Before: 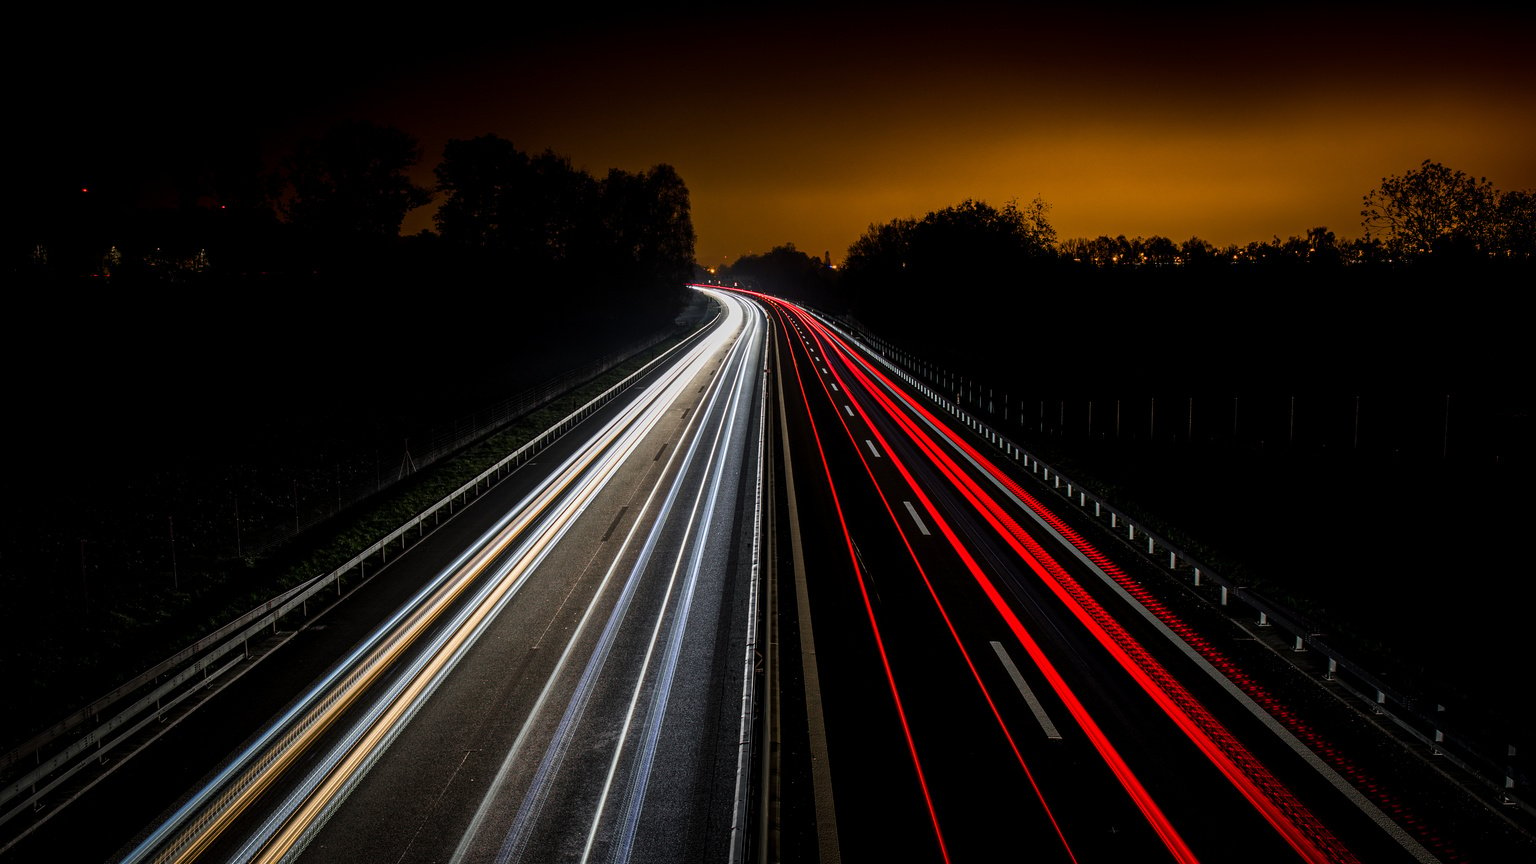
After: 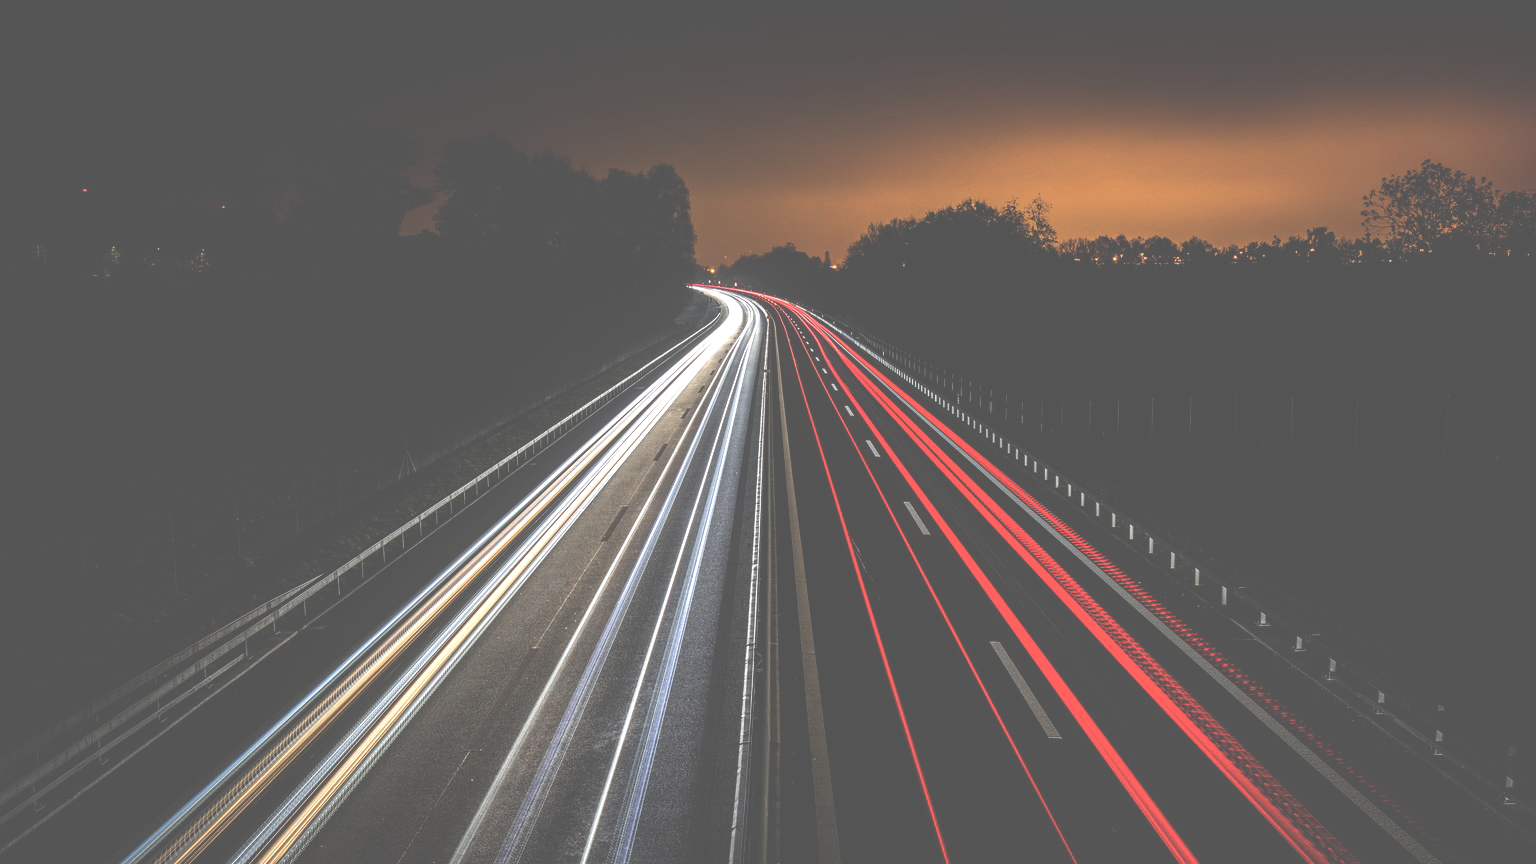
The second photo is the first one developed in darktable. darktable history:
exposure: black level correction -0.071, exposure 0.5 EV, compensate highlight preservation false
local contrast: on, module defaults
